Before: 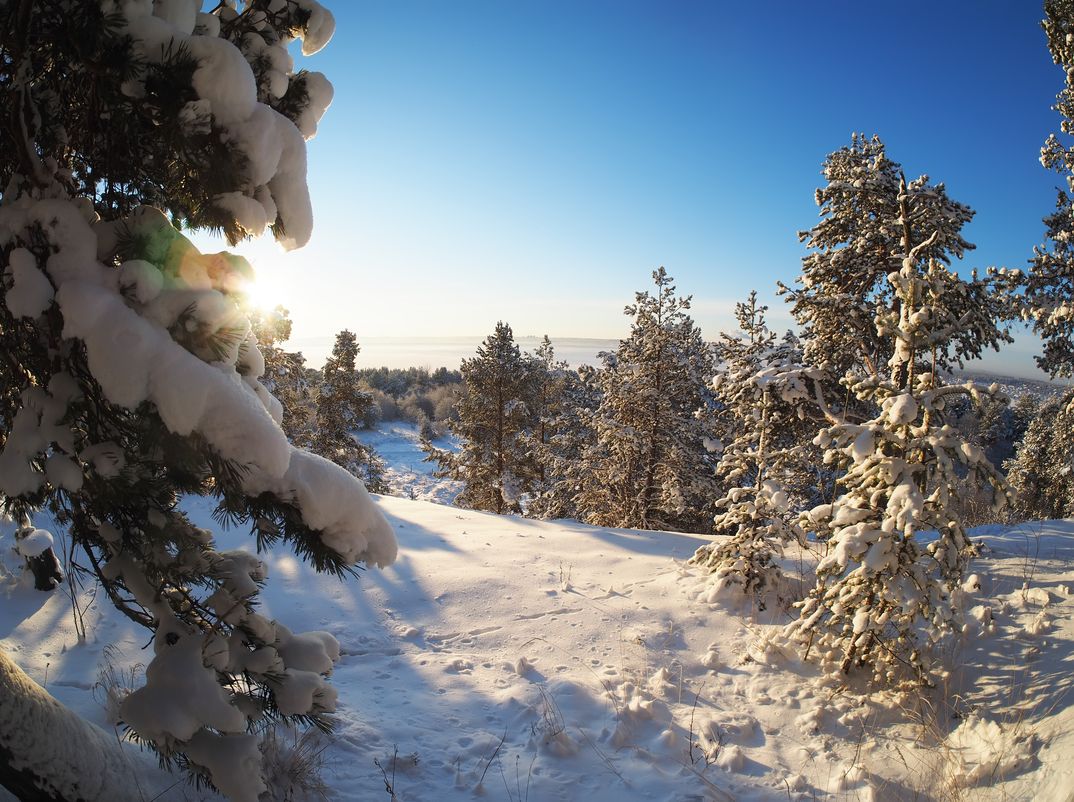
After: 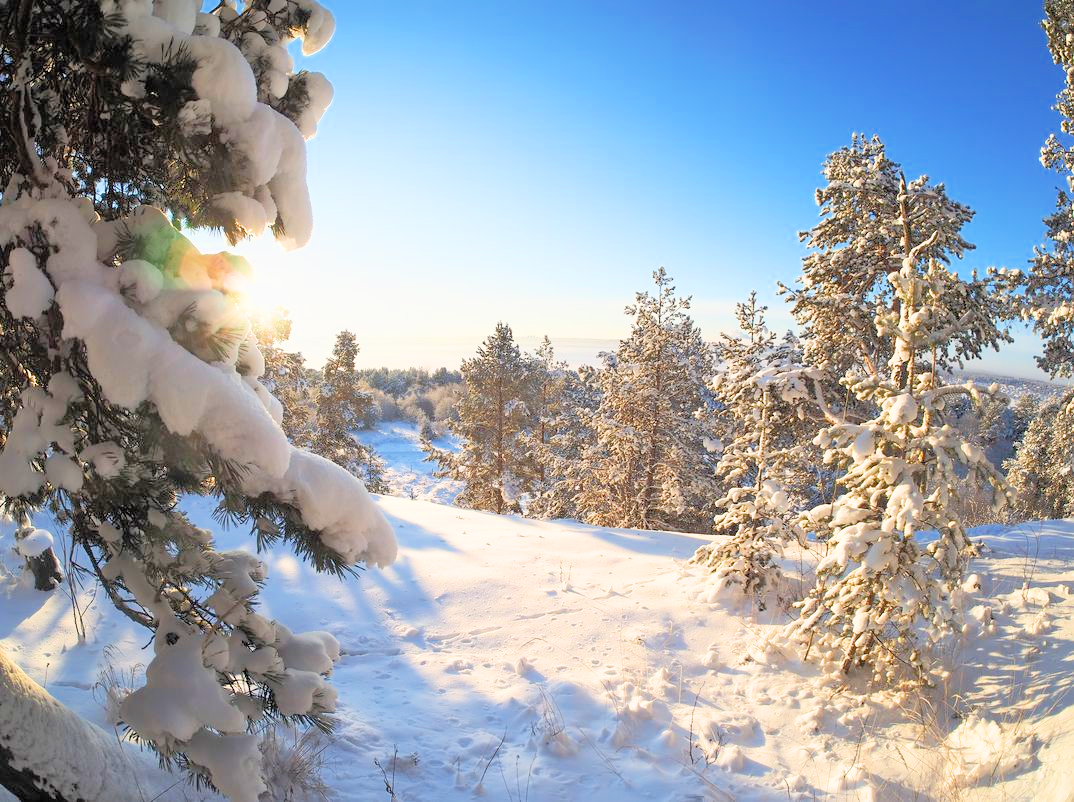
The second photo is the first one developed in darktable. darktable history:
filmic rgb: black relative exposure -7.65 EV, white relative exposure 4.56 EV, hardness 3.61, contrast 1.056, color science v6 (2022)
tone equalizer: -7 EV 0.161 EV, -6 EV 0.636 EV, -5 EV 1.14 EV, -4 EV 1.3 EV, -3 EV 1.18 EV, -2 EV 0.6 EV, -1 EV 0.154 EV
exposure: exposure 1.5 EV, compensate exposure bias true, compensate highlight preservation false
